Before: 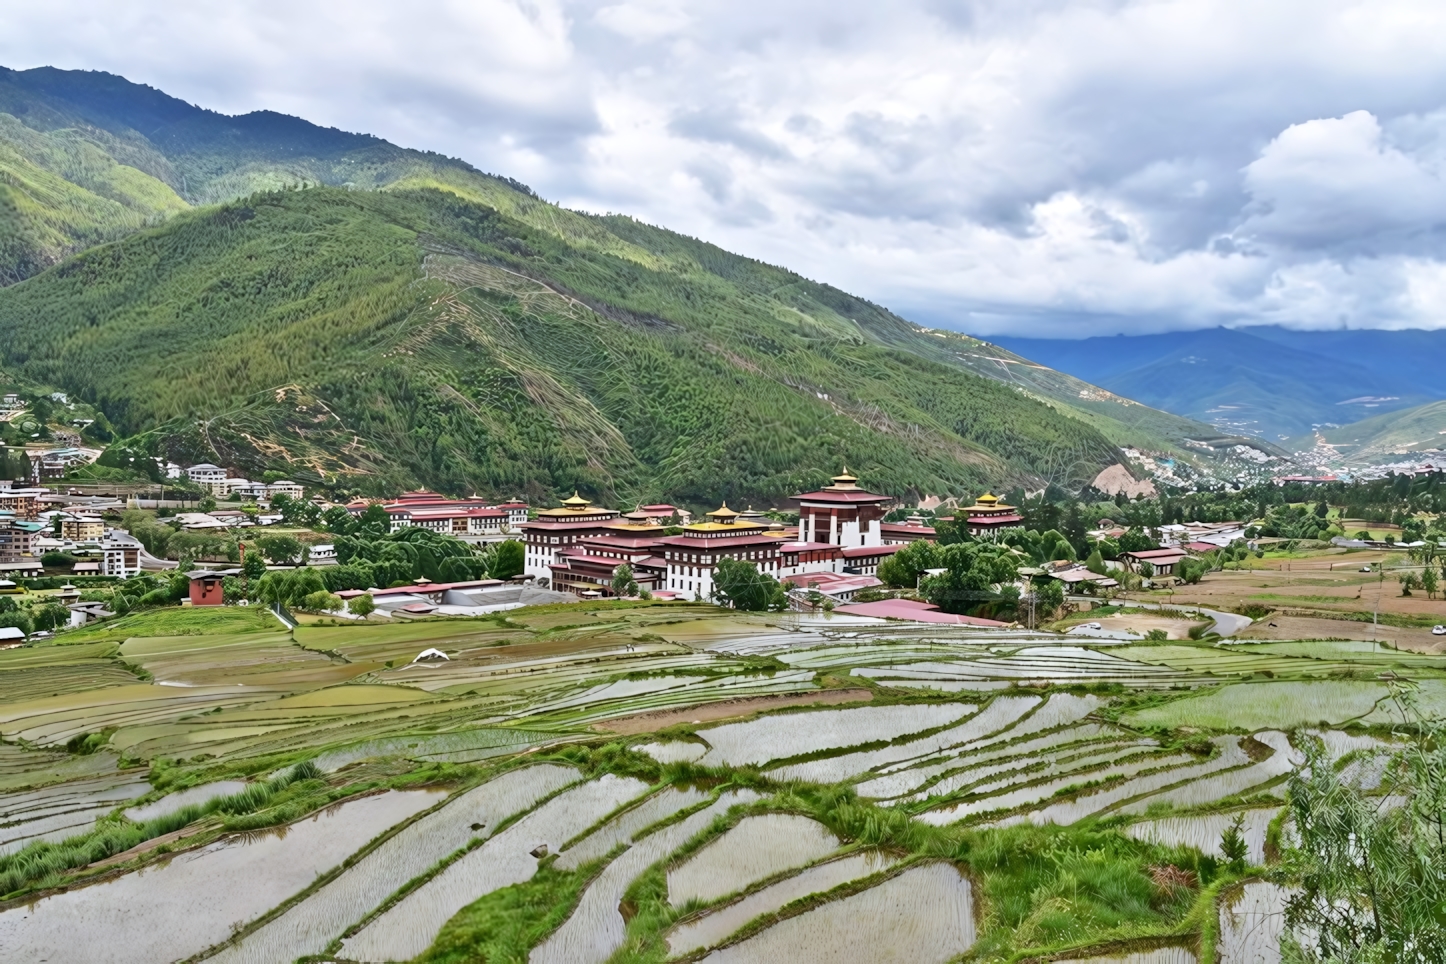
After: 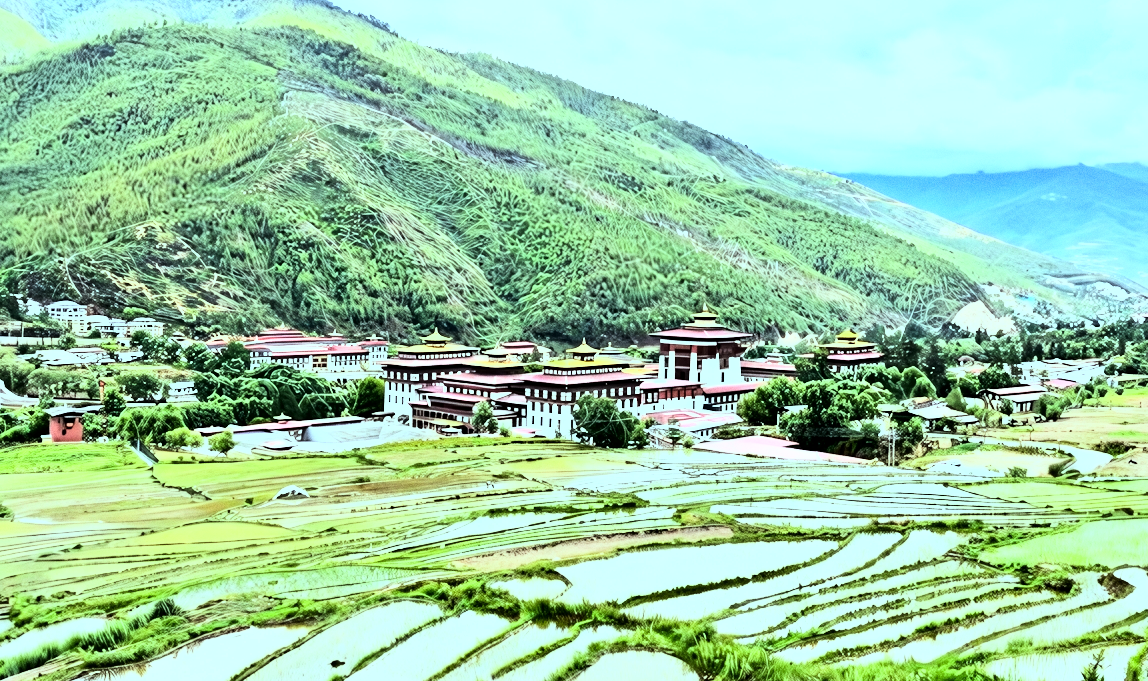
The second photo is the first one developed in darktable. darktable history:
contrast equalizer: octaves 7, y [[0.528 ×6], [0.514 ×6], [0.362 ×6], [0 ×6], [0 ×6]]
crop: left 9.712%, top 16.928%, right 10.845%, bottom 12.332%
grain: on, module defaults
color balance: mode lift, gamma, gain (sRGB), lift [0.997, 0.979, 1.021, 1.011], gamma [1, 1.084, 0.916, 0.998], gain [1, 0.87, 1.13, 1.101], contrast 4.55%, contrast fulcrum 38.24%, output saturation 104.09%
tone equalizer: -8 EV -0.55 EV
exposure: exposure 0.127 EV, compensate highlight preservation false
rgb curve: curves: ch0 [(0, 0) (0.21, 0.15) (0.24, 0.21) (0.5, 0.75) (0.75, 0.96) (0.89, 0.99) (1, 1)]; ch1 [(0, 0.02) (0.21, 0.13) (0.25, 0.2) (0.5, 0.67) (0.75, 0.9) (0.89, 0.97) (1, 1)]; ch2 [(0, 0.02) (0.21, 0.13) (0.25, 0.2) (0.5, 0.67) (0.75, 0.9) (0.89, 0.97) (1, 1)], compensate middle gray true
local contrast: highlights 100%, shadows 100%, detail 120%, midtone range 0.2
